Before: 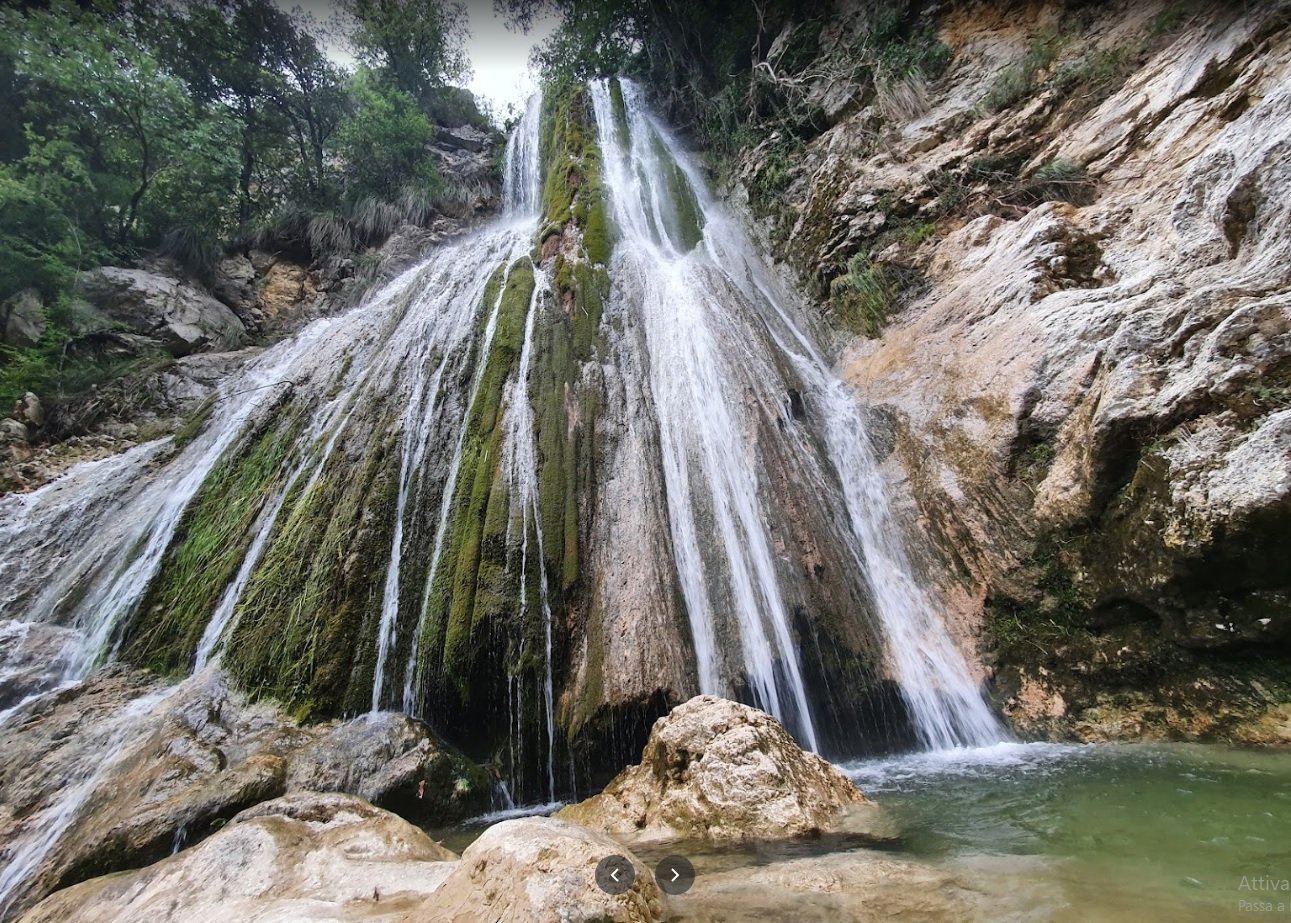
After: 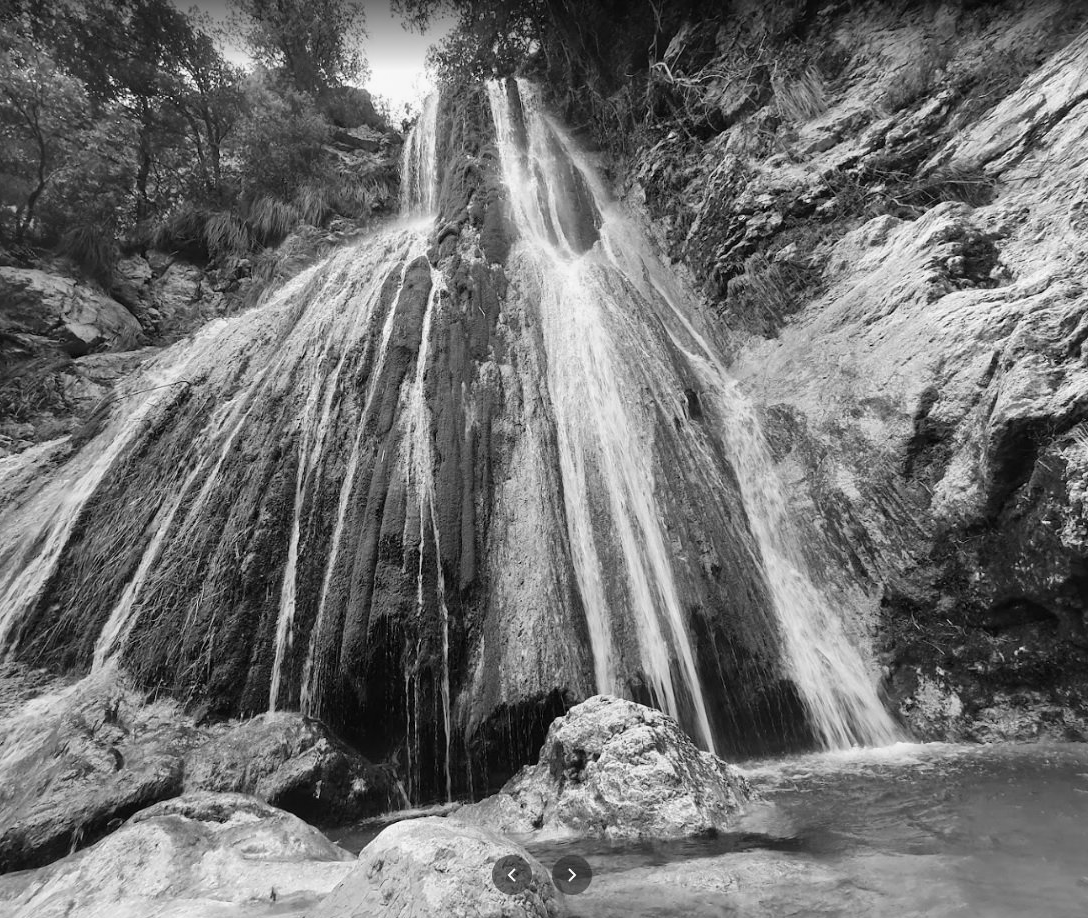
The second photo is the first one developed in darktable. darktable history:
monochrome: a -6.99, b 35.61, size 1.4
crop: left 8.026%, right 7.374%
color correction: highlights a* -14.62, highlights b* -16.22, shadows a* 10.12, shadows b* 29.4
